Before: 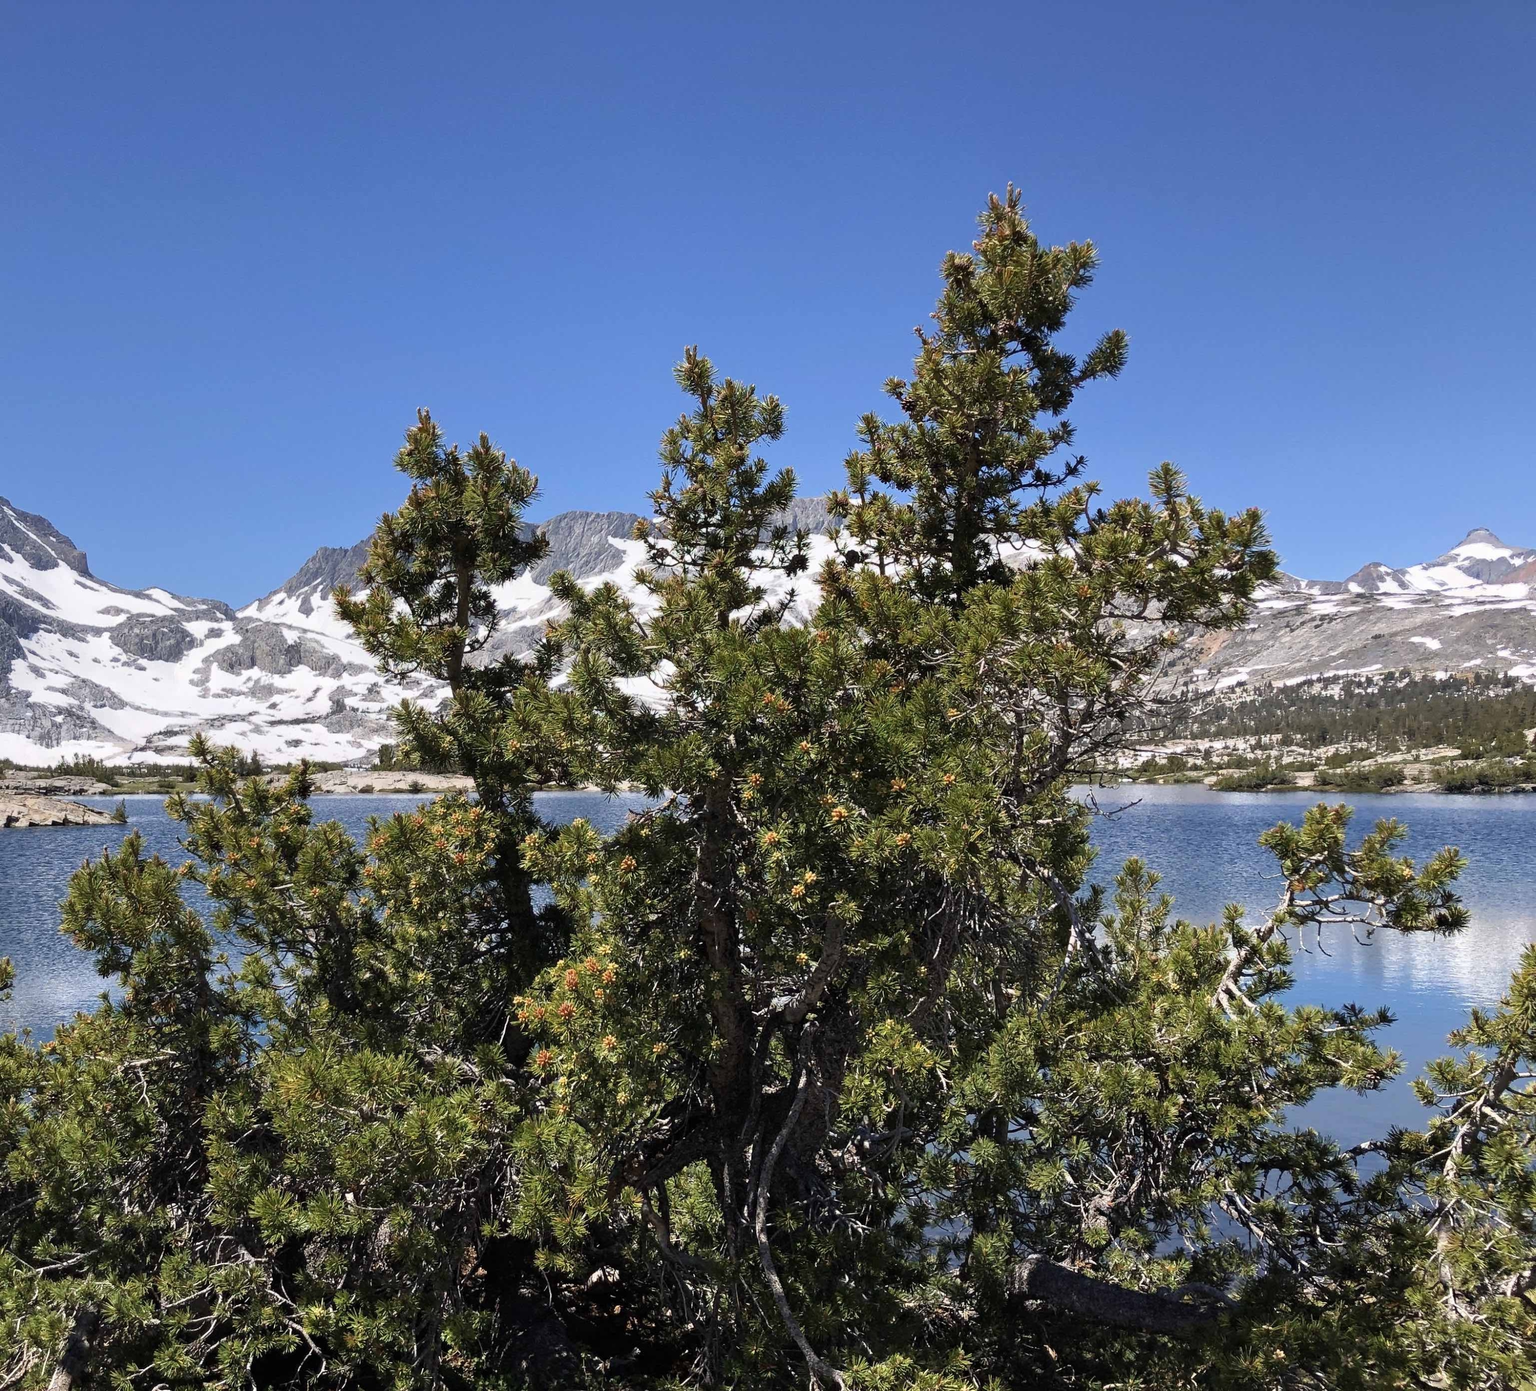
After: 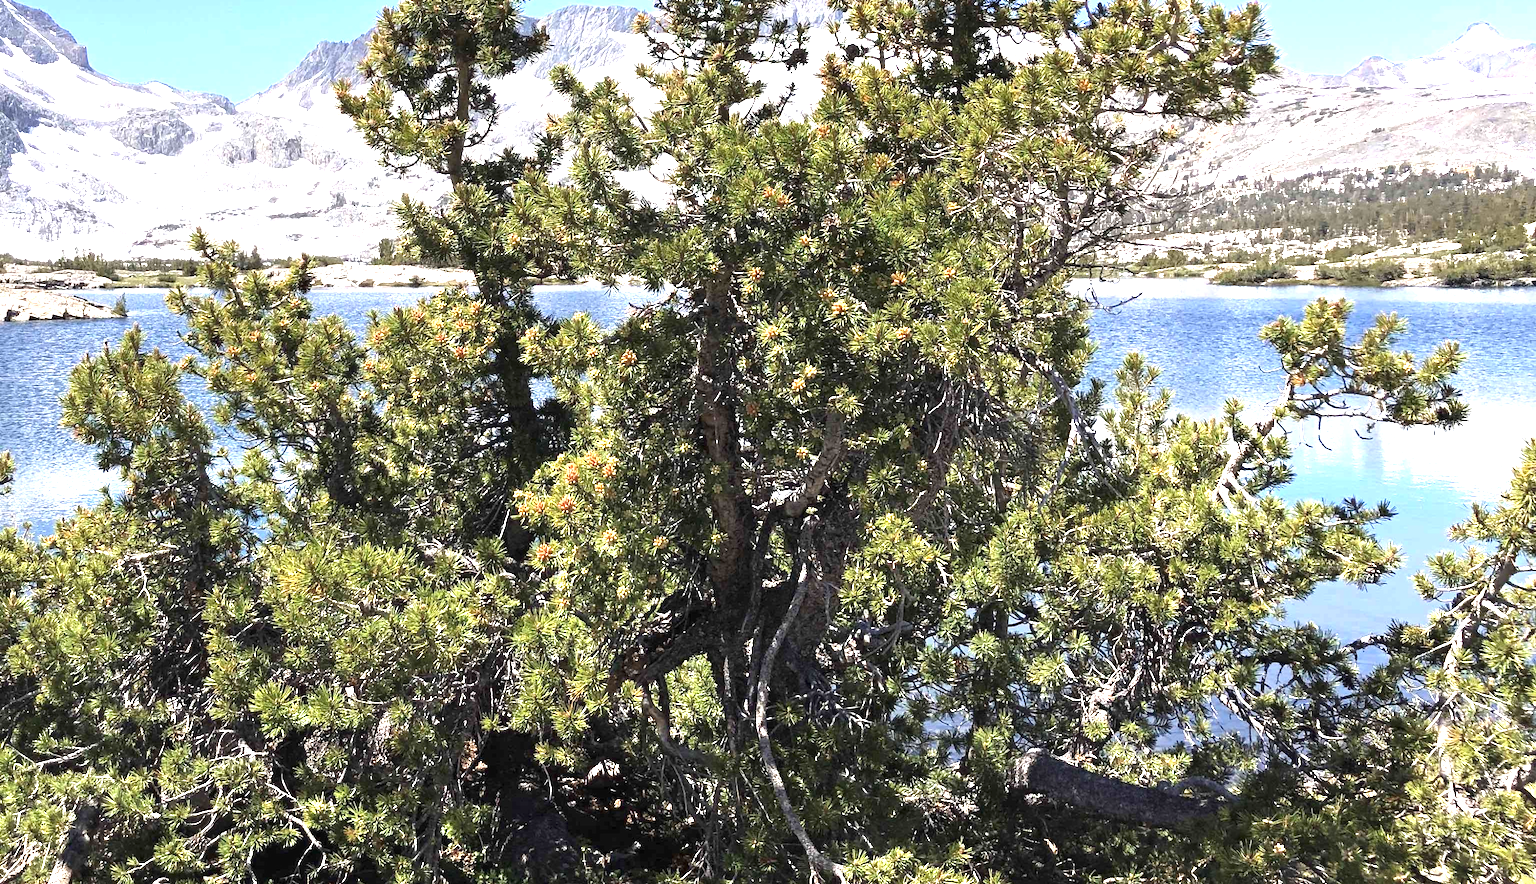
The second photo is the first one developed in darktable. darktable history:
crop and rotate: top 36.435%
exposure: black level correction 0, exposure 1.6 EV, compensate exposure bias true, compensate highlight preservation false
